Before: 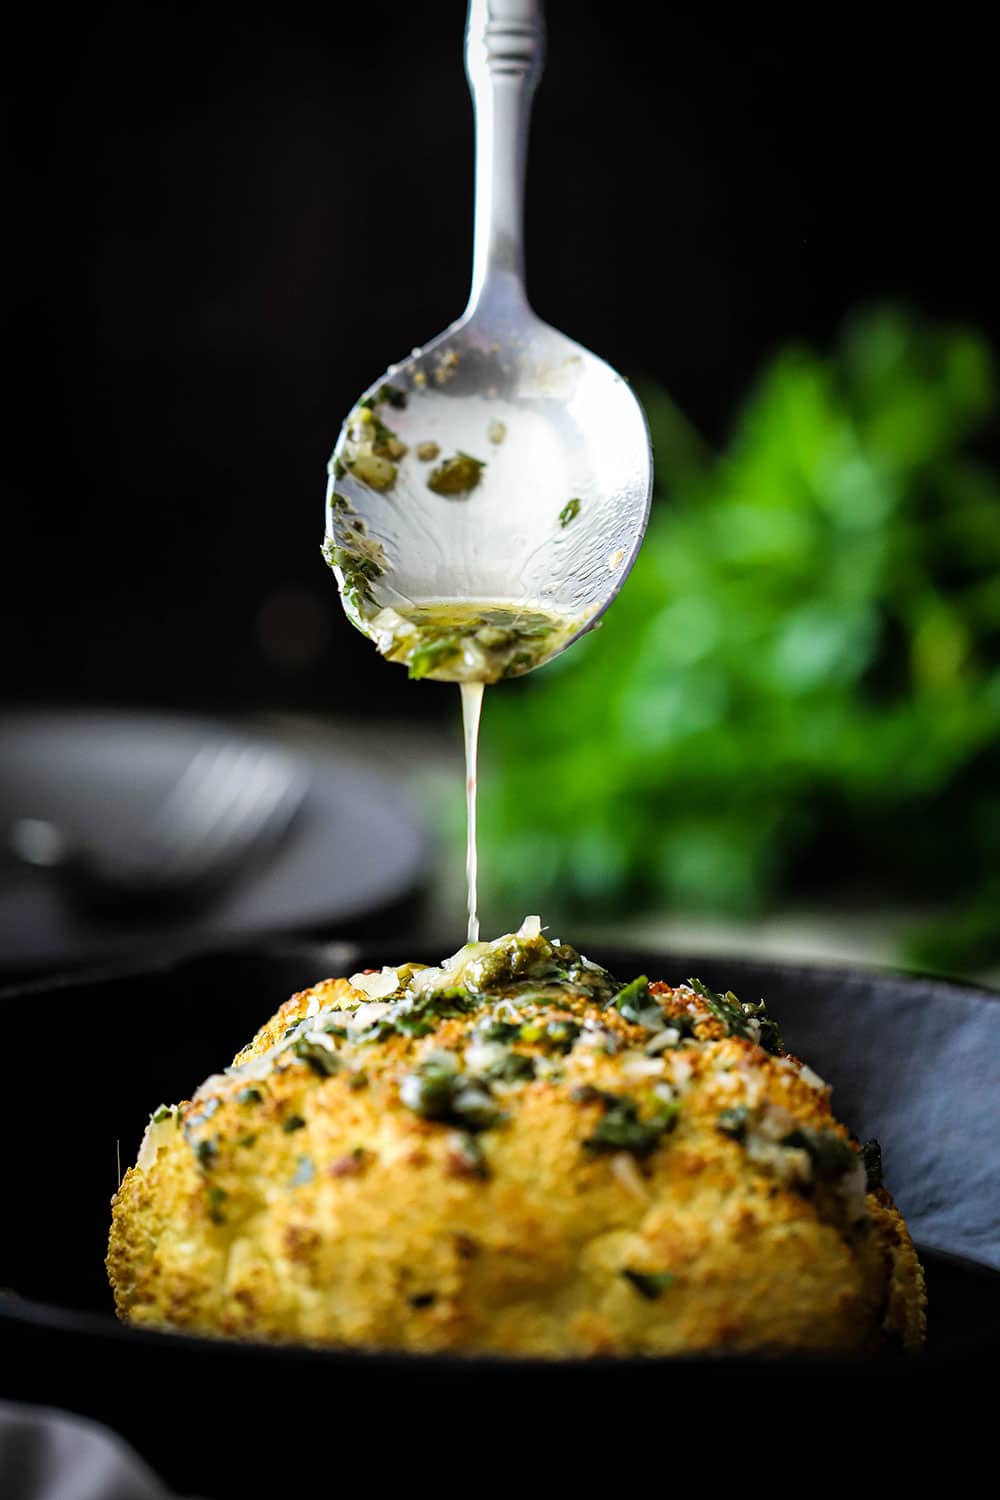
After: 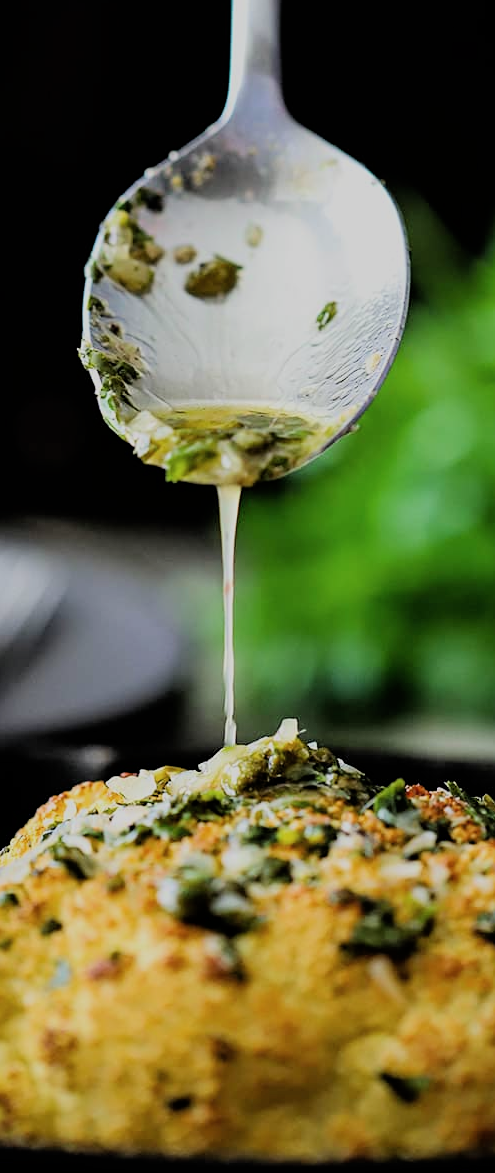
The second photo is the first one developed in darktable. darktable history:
sharpen: amount 0.201
filmic rgb: black relative exposure -7.36 EV, white relative exposure 5.09 EV, hardness 3.2, color science v6 (2022), iterations of high-quality reconstruction 0
crop and rotate: angle 0.013°, left 24.376%, top 13.129%, right 26.041%, bottom 8.578%
contrast brightness saturation: saturation -0.047
